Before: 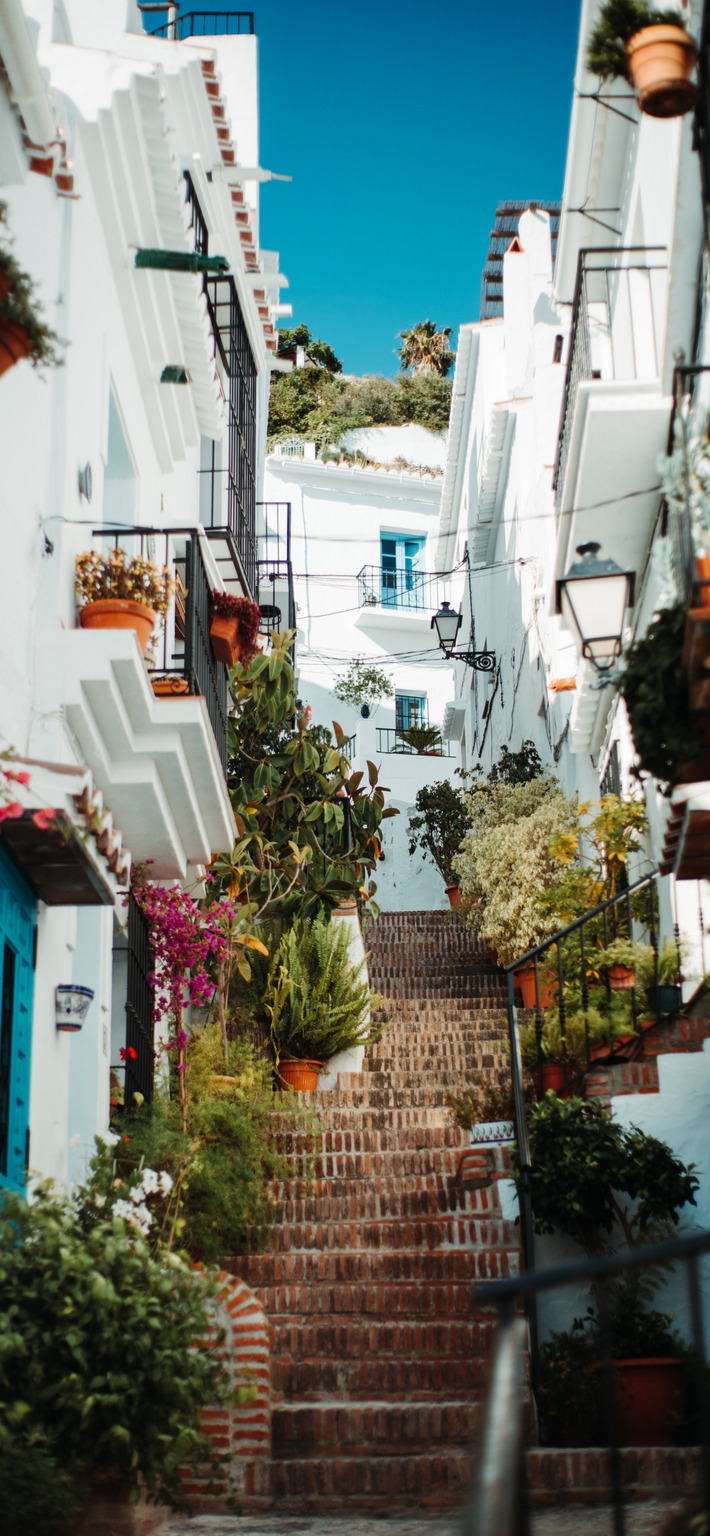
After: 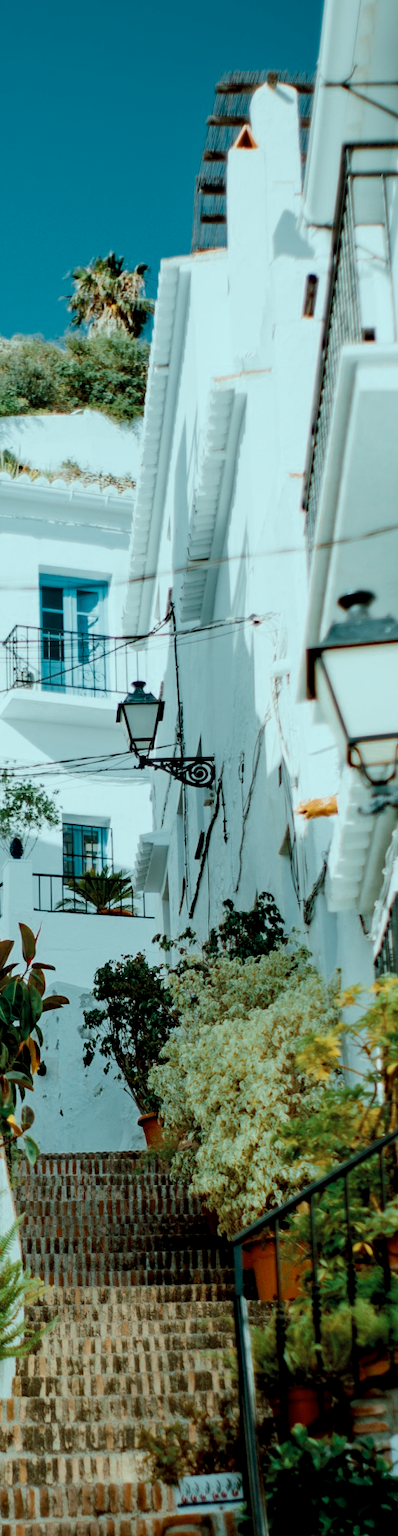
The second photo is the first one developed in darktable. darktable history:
color balance rgb: shadows lift › chroma 11.71%, shadows lift › hue 133.46°, highlights gain › chroma 4%, highlights gain › hue 200.2°, perceptual saturation grading › global saturation 18.05%
crop and rotate: left 49.936%, top 10.094%, right 13.136%, bottom 24.256%
haze removal: compatibility mode true, adaptive false
color zones: curves: ch0 [(0, 0.5) (0.125, 0.4) (0.25, 0.5) (0.375, 0.4) (0.5, 0.4) (0.625, 0.35) (0.75, 0.35) (0.875, 0.5)]; ch1 [(0, 0.35) (0.125, 0.45) (0.25, 0.35) (0.375, 0.35) (0.5, 0.35) (0.625, 0.35) (0.75, 0.45) (0.875, 0.35)]; ch2 [(0, 0.6) (0.125, 0.5) (0.25, 0.5) (0.375, 0.6) (0.5, 0.6) (0.625, 0.5) (0.75, 0.5) (0.875, 0.5)]
exposure: black level correction 0.012, compensate highlight preservation false
